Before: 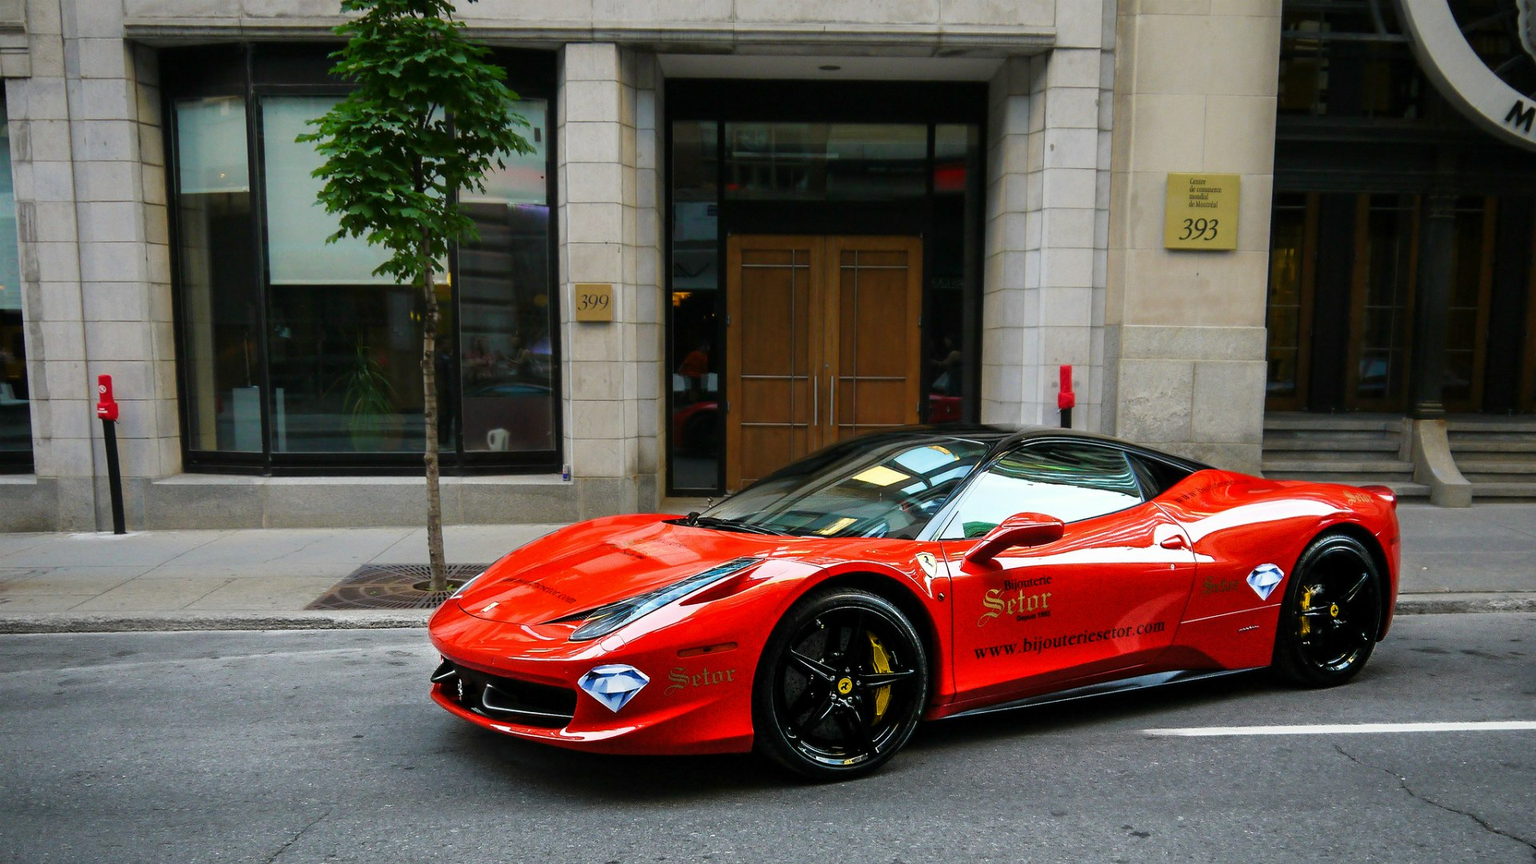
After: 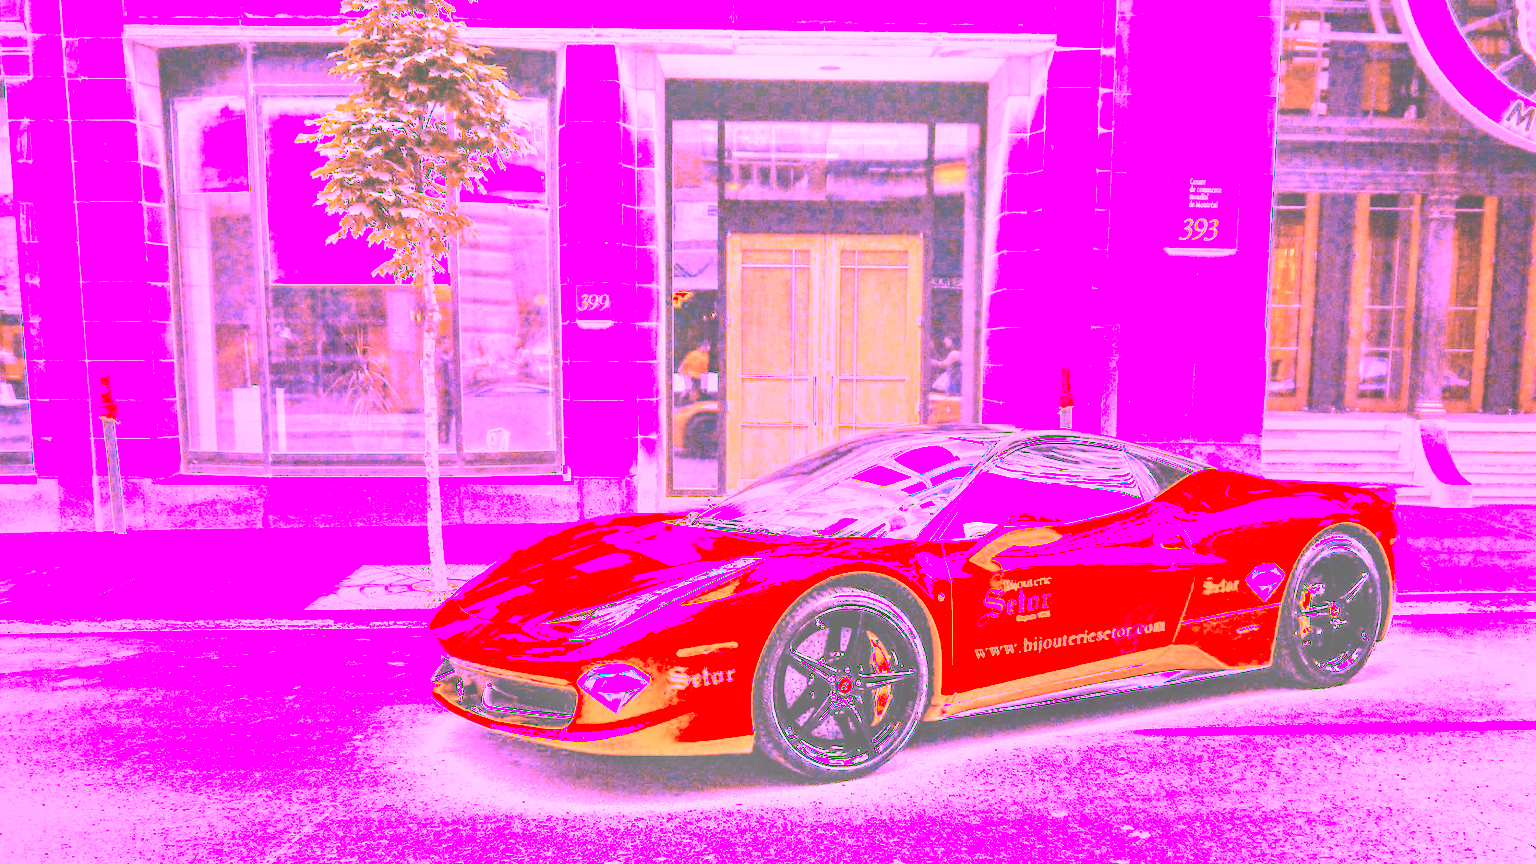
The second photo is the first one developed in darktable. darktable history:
white balance: red 8, blue 8
local contrast: detail 110%
